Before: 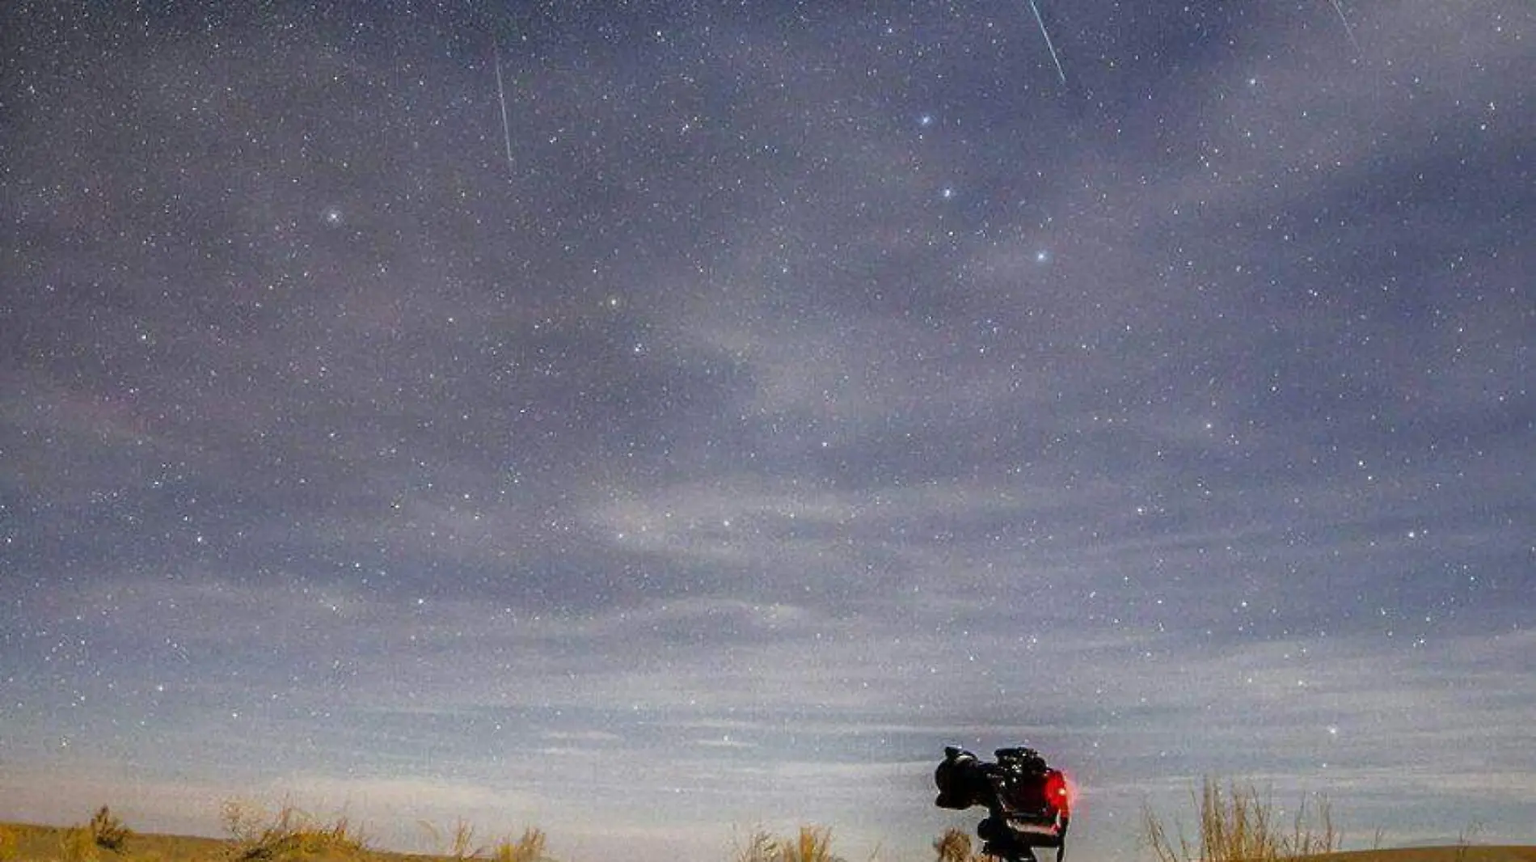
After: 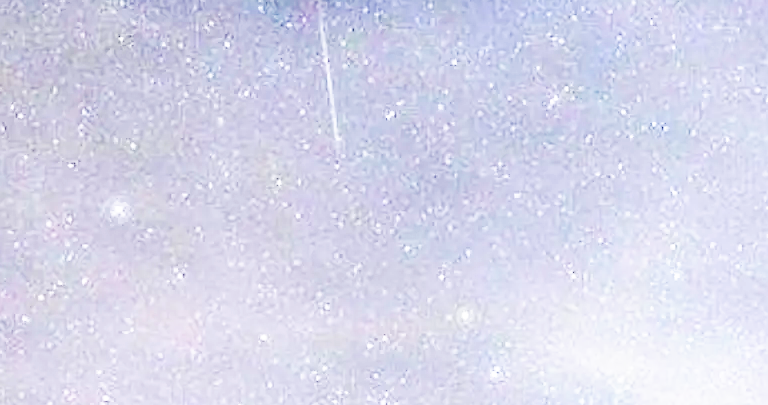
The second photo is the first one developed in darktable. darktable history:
exposure: black level correction 0, exposure 1.2 EV, compensate highlight preservation false
crop: left 15.504%, top 5.447%, right 44.04%, bottom 56.553%
base curve: curves: ch0 [(0, 0) (0.007, 0.004) (0.027, 0.03) (0.046, 0.07) (0.207, 0.54) (0.442, 0.872) (0.673, 0.972) (1, 1)], preserve colors none
